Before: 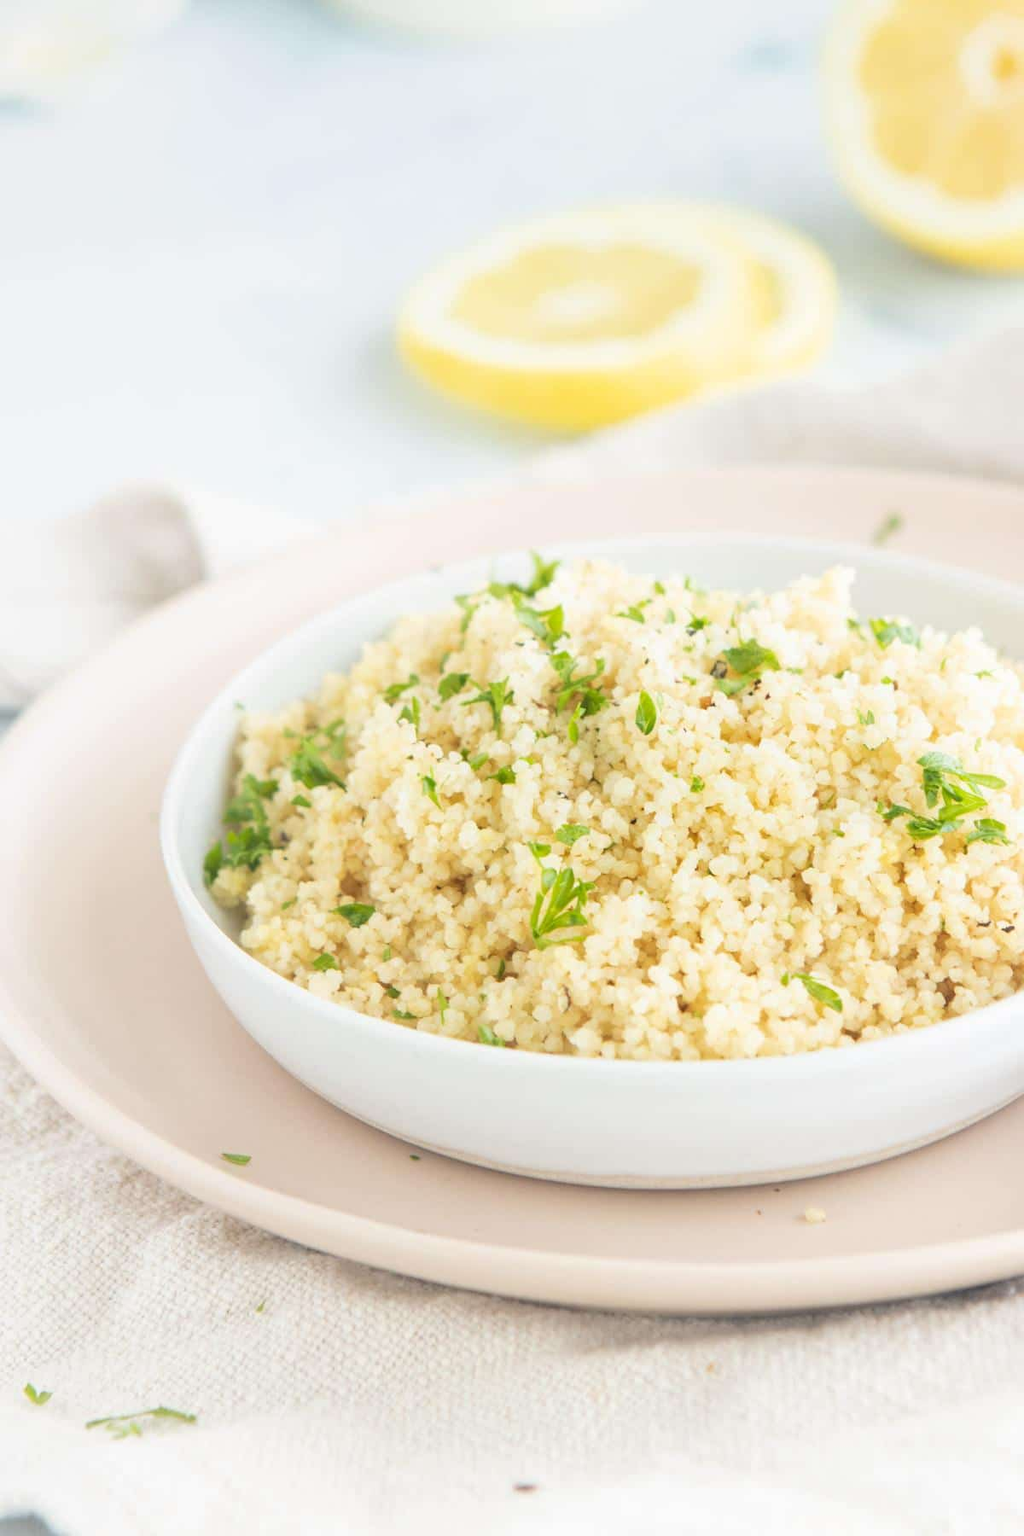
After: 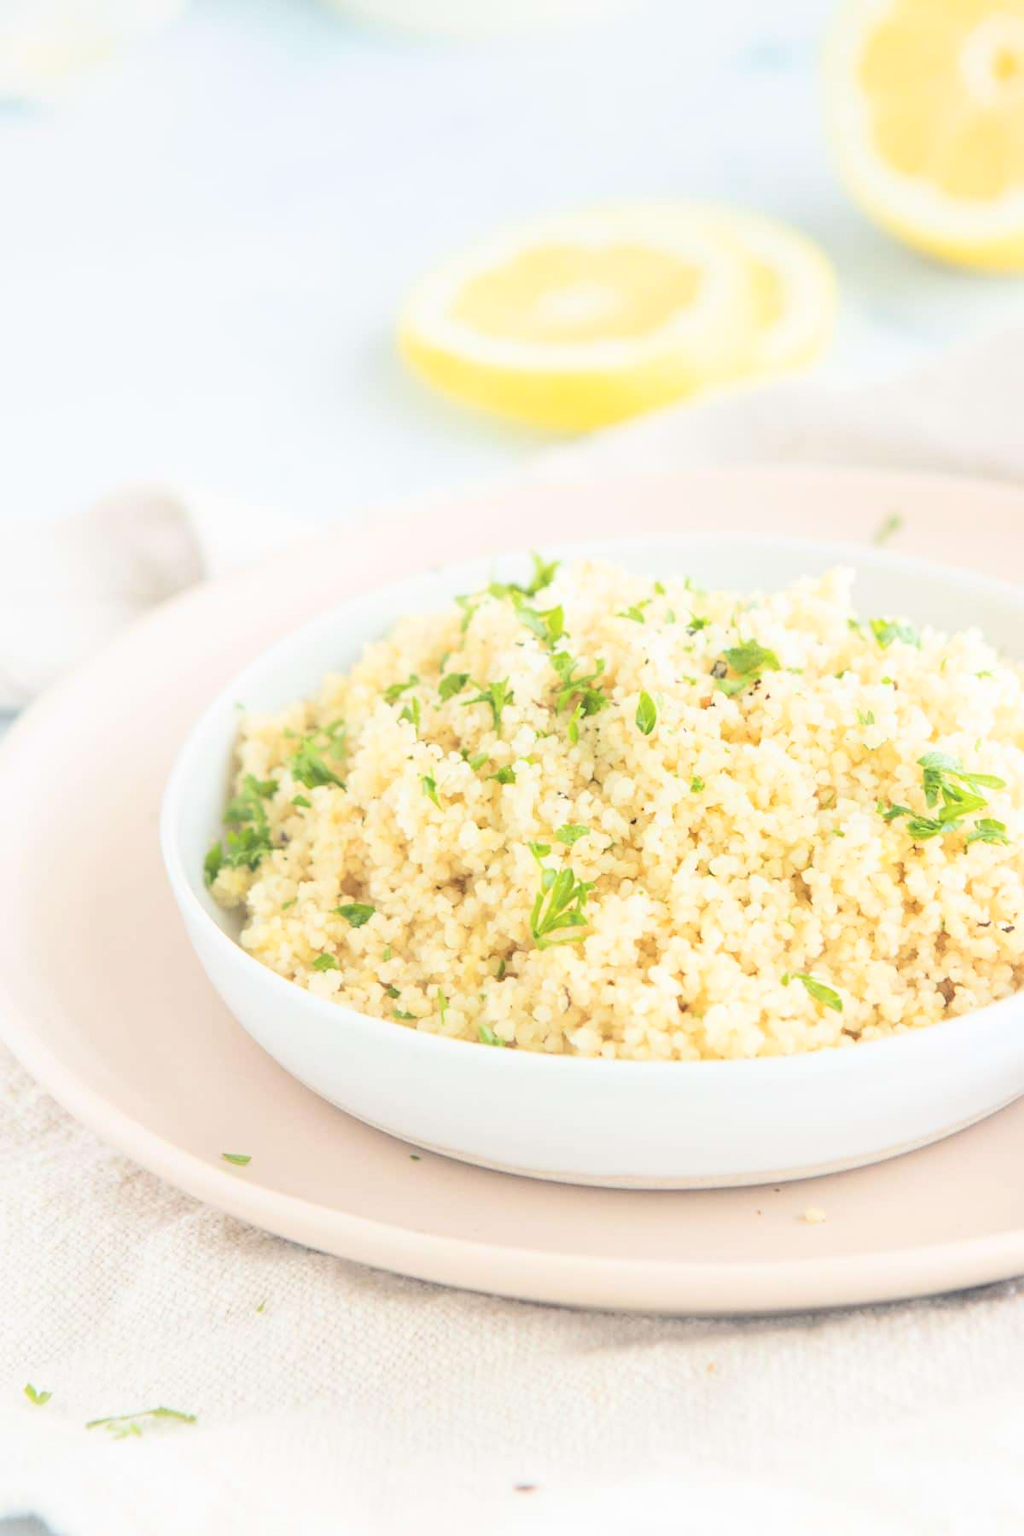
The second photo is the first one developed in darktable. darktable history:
contrast brightness saturation: contrast 0.142, brightness 0.205
